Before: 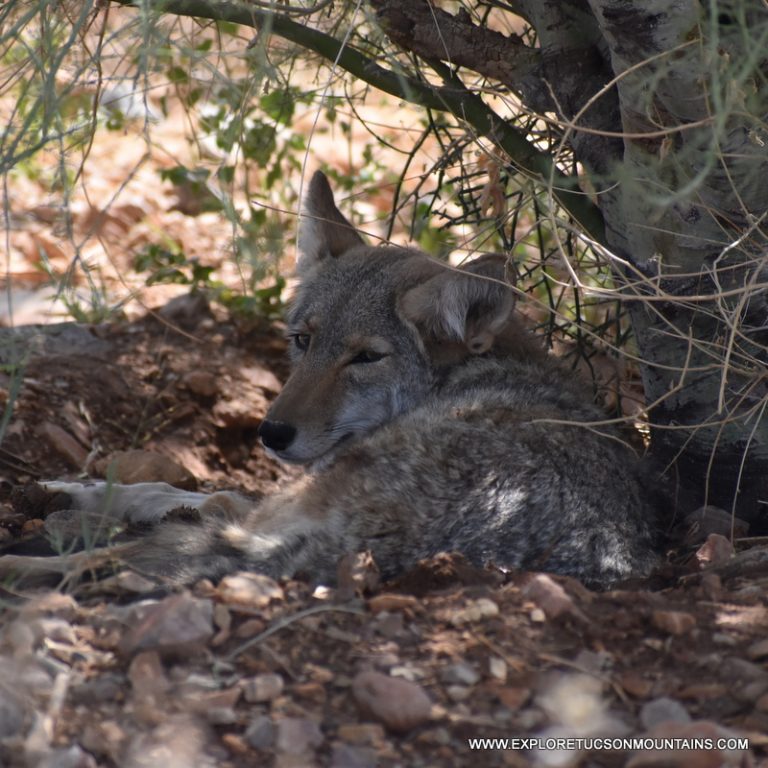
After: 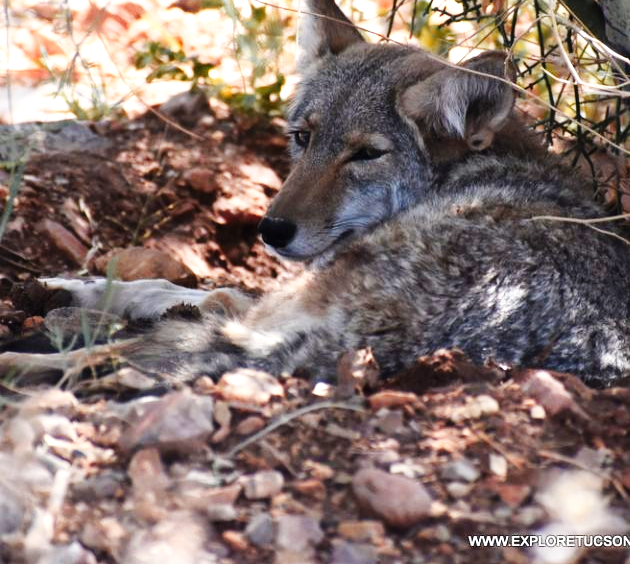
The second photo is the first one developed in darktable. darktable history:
shadows and highlights: shadows -12.5, white point adjustment 4, highlights 28.33
crop: top 26.531%, right 17.959%
color zones: curves: ch1 [(0.263, 0.53) (0.376, 0.287) (0.487, 0.512) (0.748, 0.547) (1, 0.513)]; ch2 [(0.262, 0.45) (0.751, 0.477)], mix 31.98%
exposure: exposure -0.151 EV, compensate highlight preservation false
base curve: curves: ch0 [(0, 0.003) (0.001, 0.002) (0.006, 0.004) (0.02, 0.022) (0.048, 0.086) (0.094, 0.234) (0.162, 0.431) (0.258, 0.629) (0.385, 0.8) (0.548, 0.918) (0.751, 0.988) (1, 1)], preserve colors none
